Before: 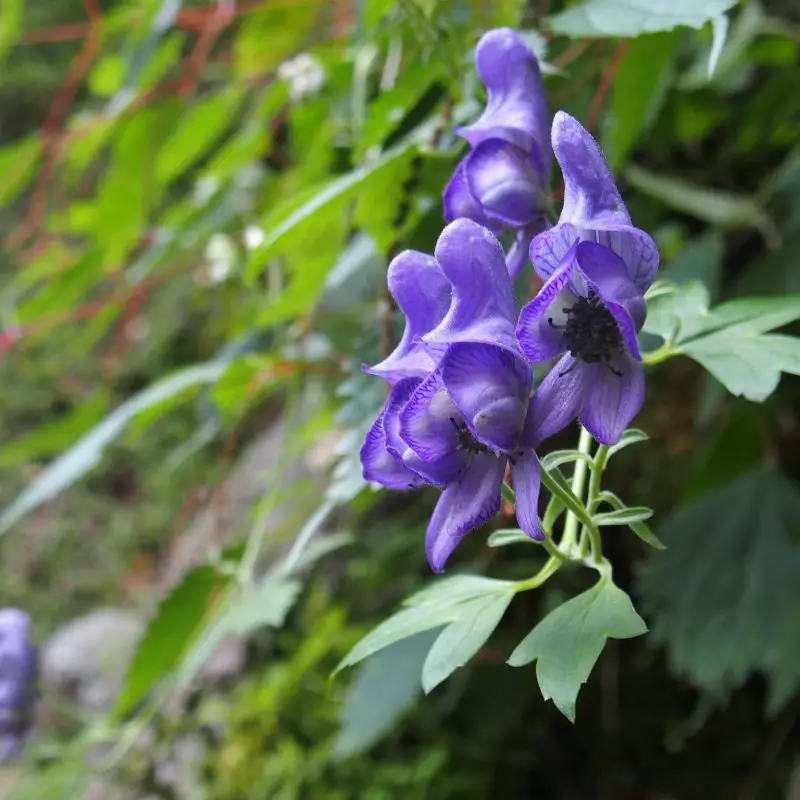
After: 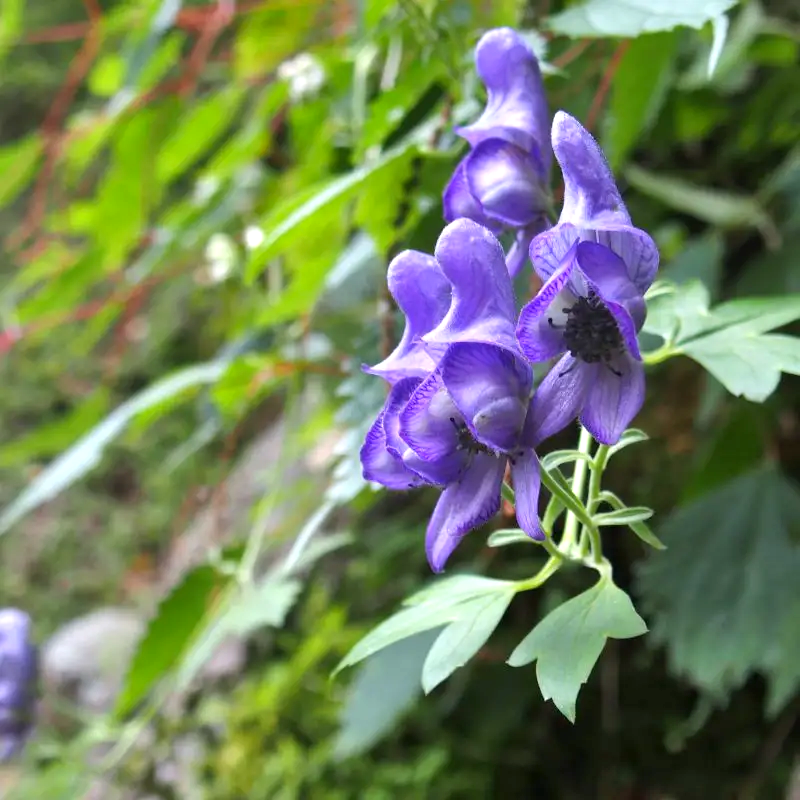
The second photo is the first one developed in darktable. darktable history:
shadows and highlights: soften with gaussian
exposure: black level correction 0.001, exposure 0.5 EV, compensate exposure bias true, compensate highlight preservation false
